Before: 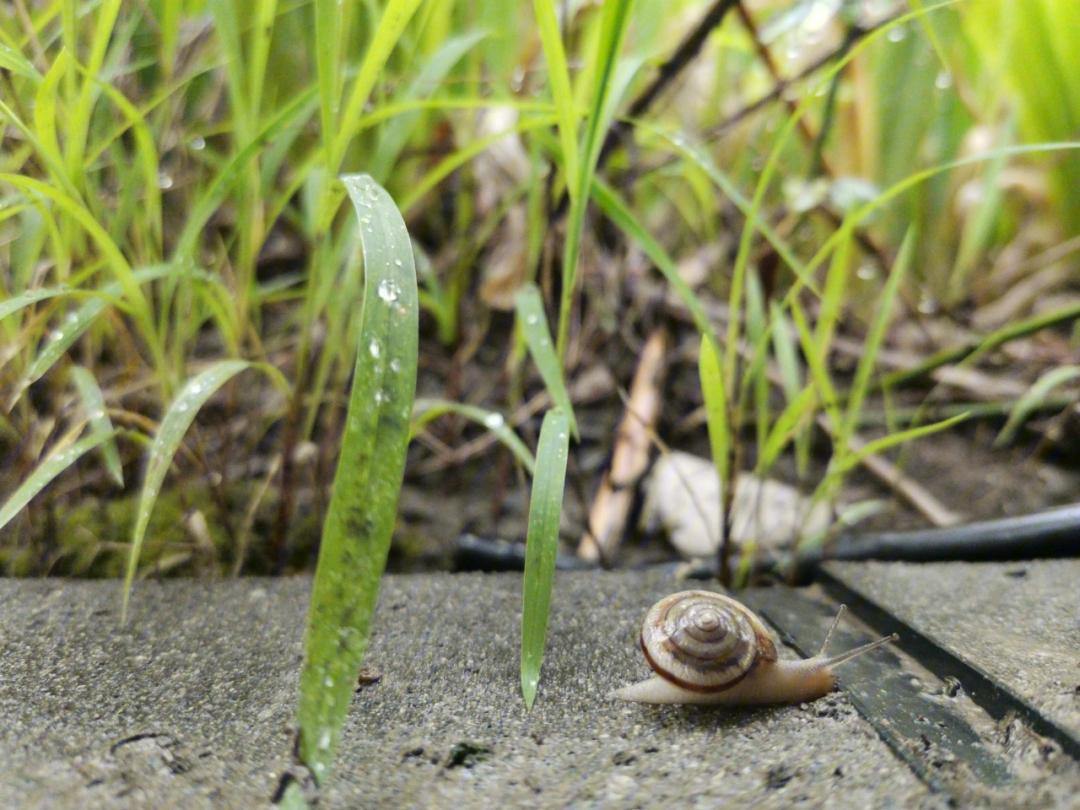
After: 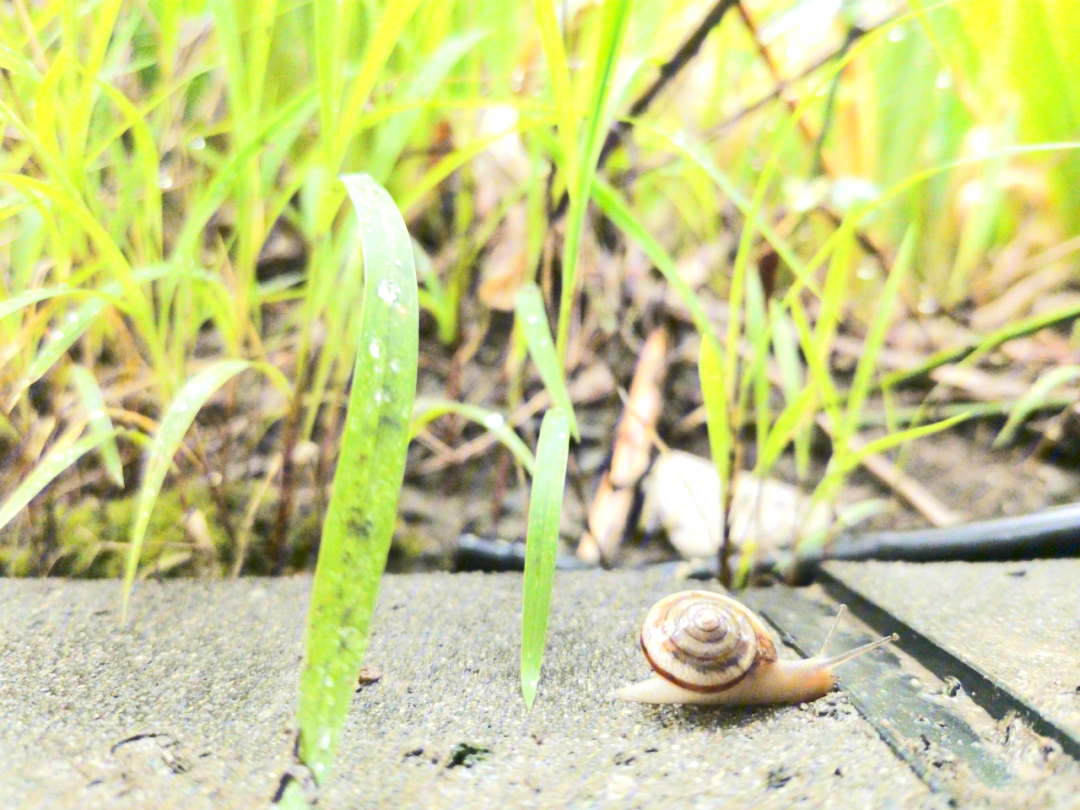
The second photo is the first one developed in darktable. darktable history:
tone equalizer: -8 EV 1.99 EV, -7 EV 1.97 EV, -6 EV 1.97 EV, -5 EV 1.98 EV, -4 EV 1.98 EV, -3 EV 1.49 EV, -2 EV 0.985 EV, -1 EV 0.511 EV, edges refinement/feathering 500, mask exposure compensation -1.57 EV, preserve details no
